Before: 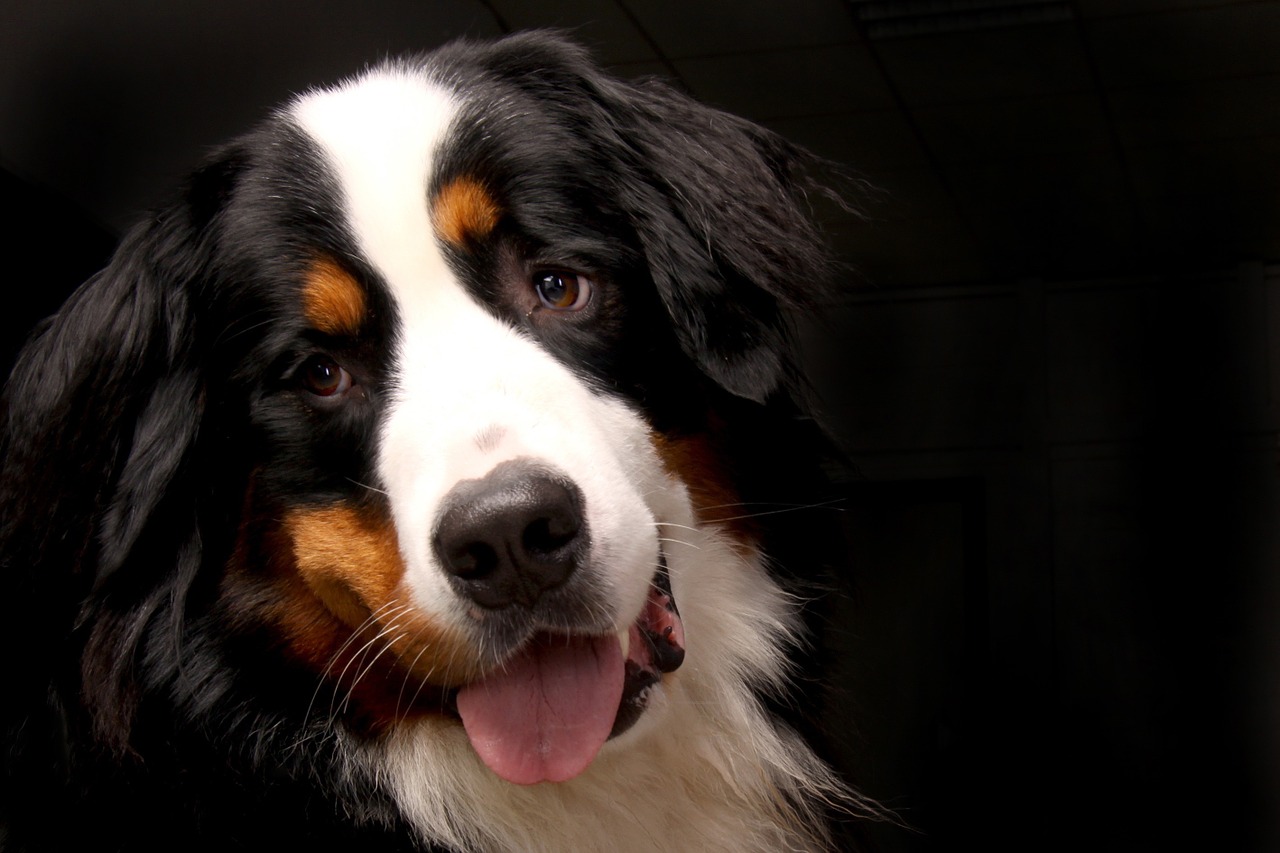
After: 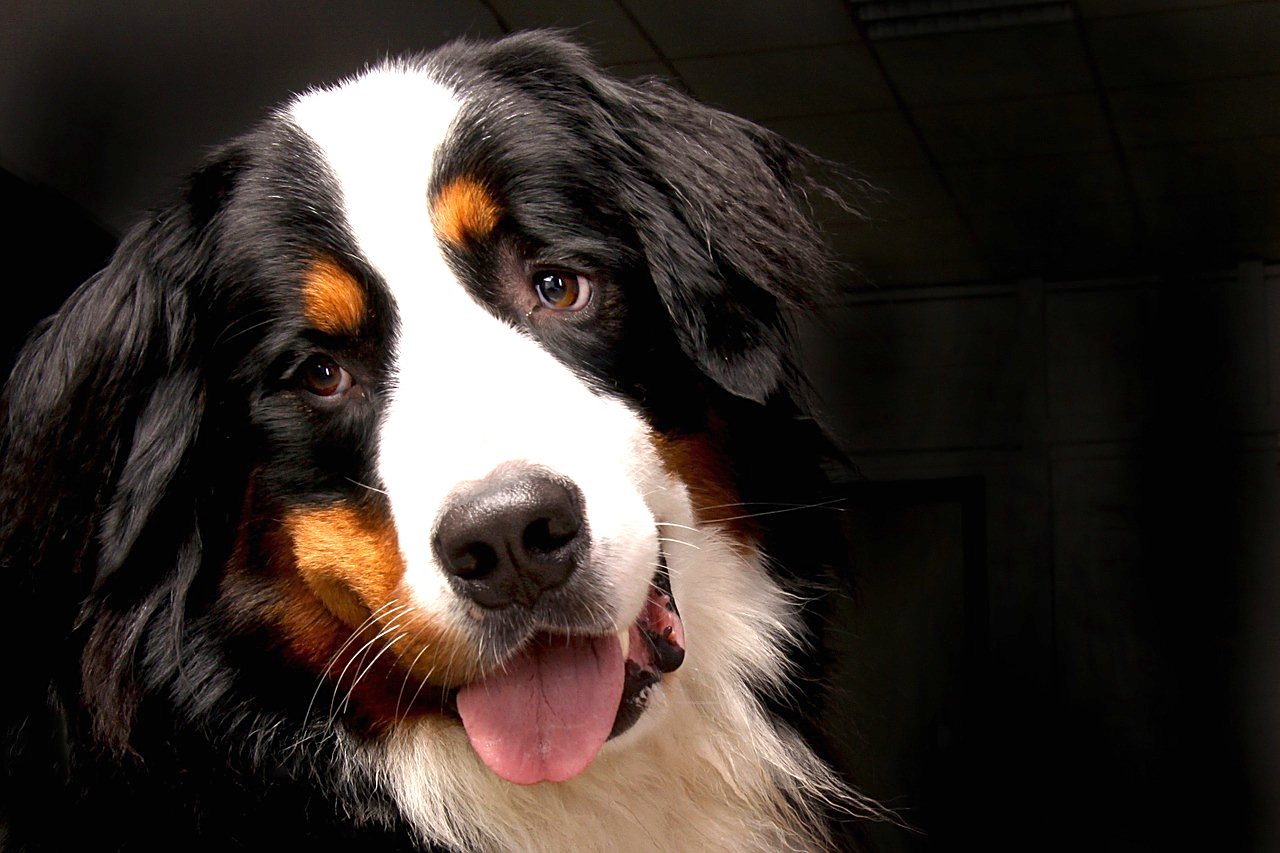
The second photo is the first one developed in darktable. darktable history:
sharpen: on, module defaults
exposure: black level correction 0, exposure 0.95 EV, compensate exposure bias true, compensate highlight preservation false
